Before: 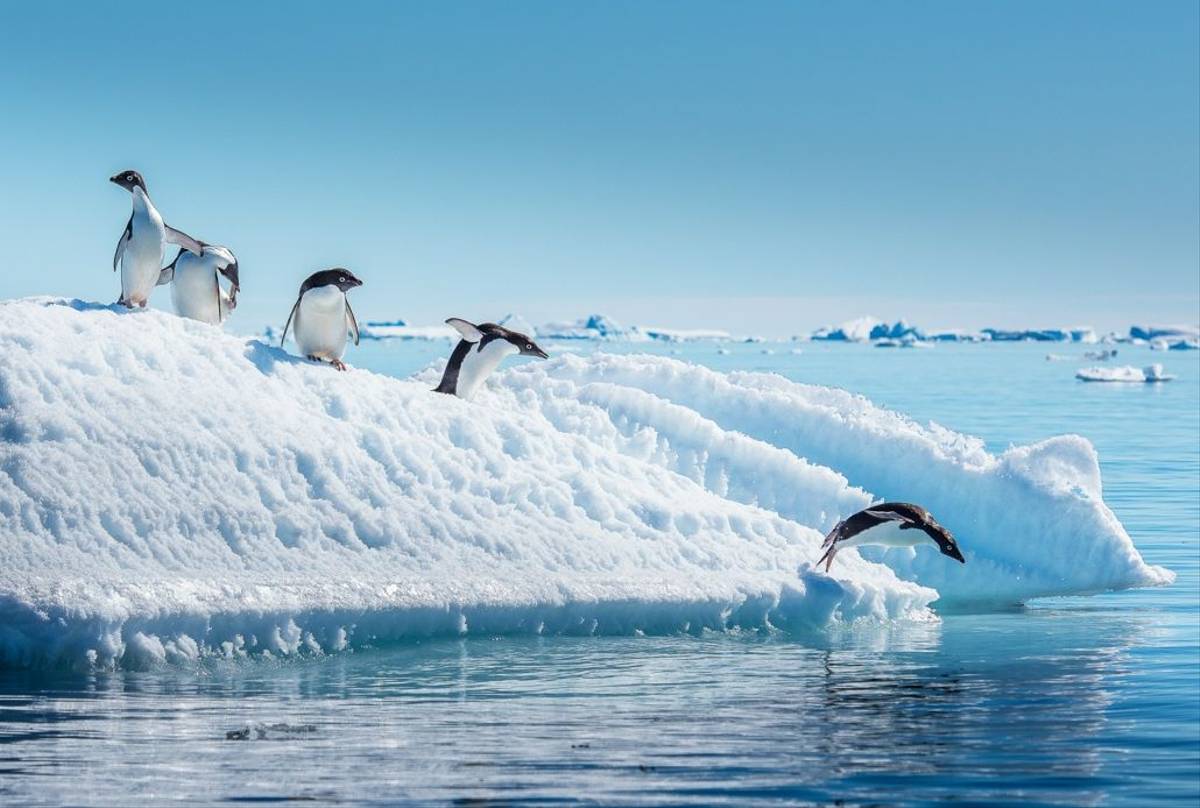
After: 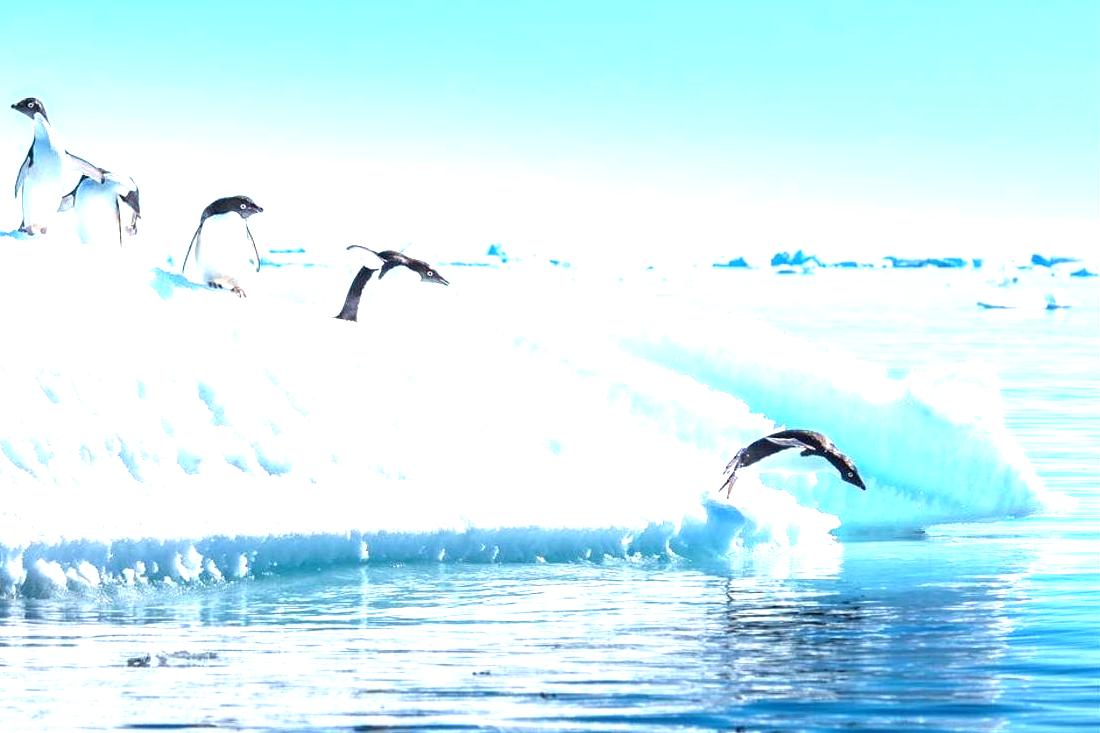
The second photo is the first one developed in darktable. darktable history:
exposure: black level correction 0, exposure 1.5 EV, compensate exposure bias true, compensate highlight preservation false
crop and rotate: left 8.262%, top 9.226%
